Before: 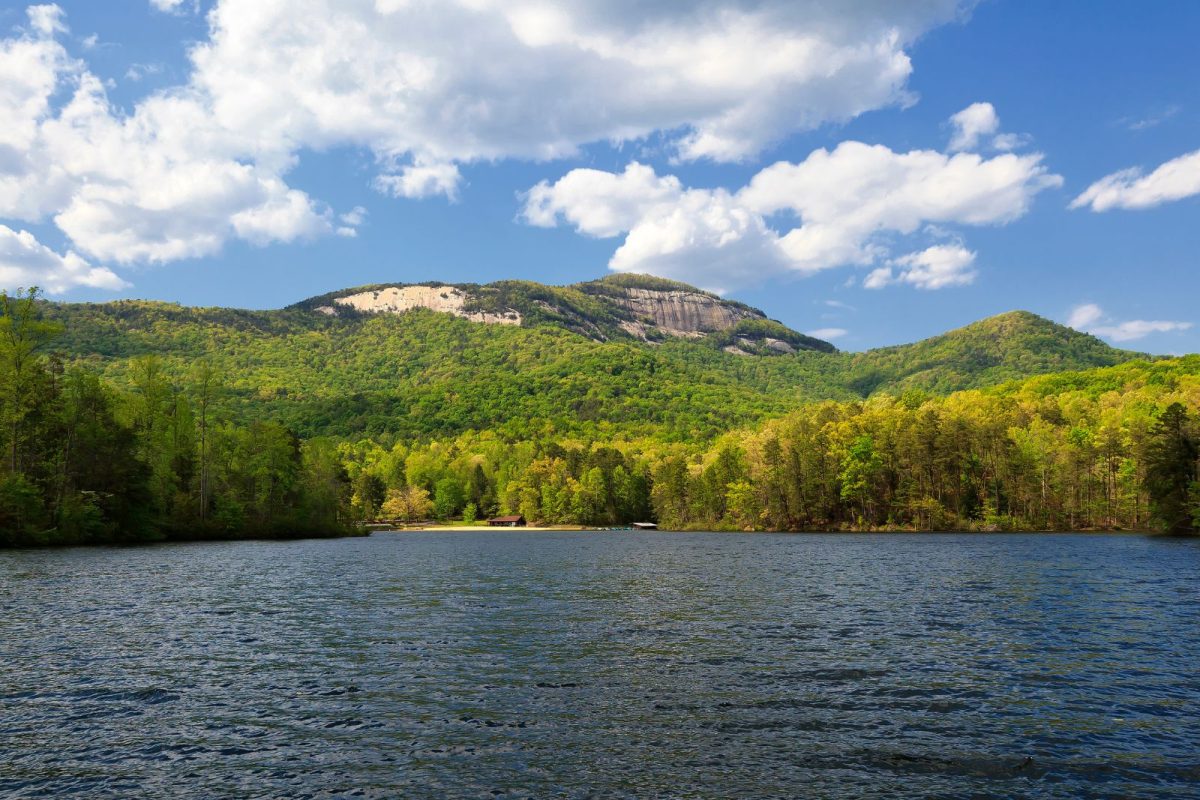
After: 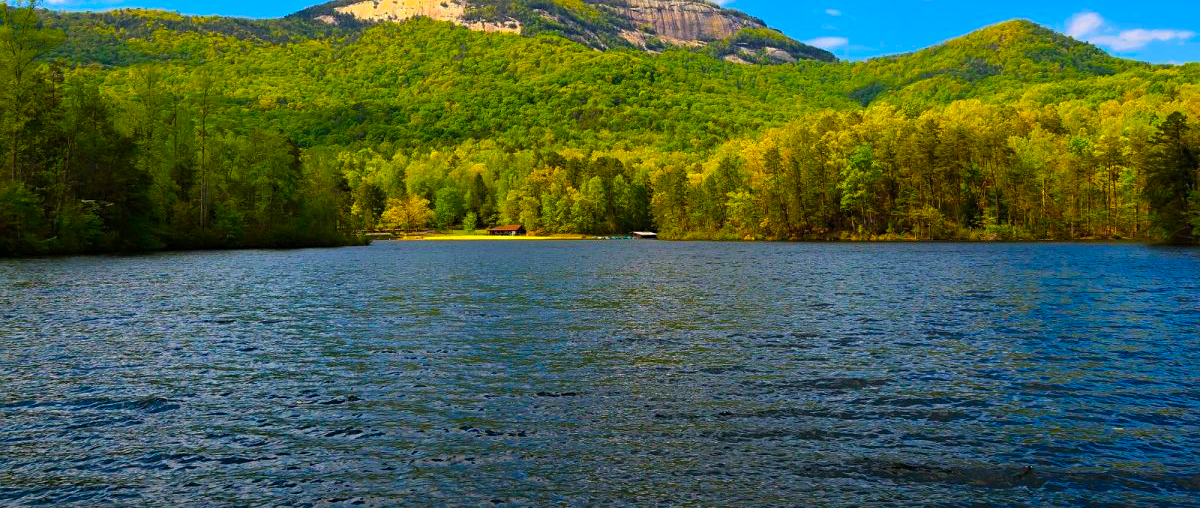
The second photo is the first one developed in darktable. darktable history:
crop and rotate: top 36.487%
color balance rgb: linear chroma grading › highlights 99.756%, linear chroma grading › global chroma 23.973%, perceptual saturation grading › global saturation 1.064%, perceptual saturation grading › highlights -1.475%, perceptual saturation grading › mid-tones 4.701%, perceptual saturation grading › shadows 6.928%, global vibrance 20%
sharpen: amount 0.211
